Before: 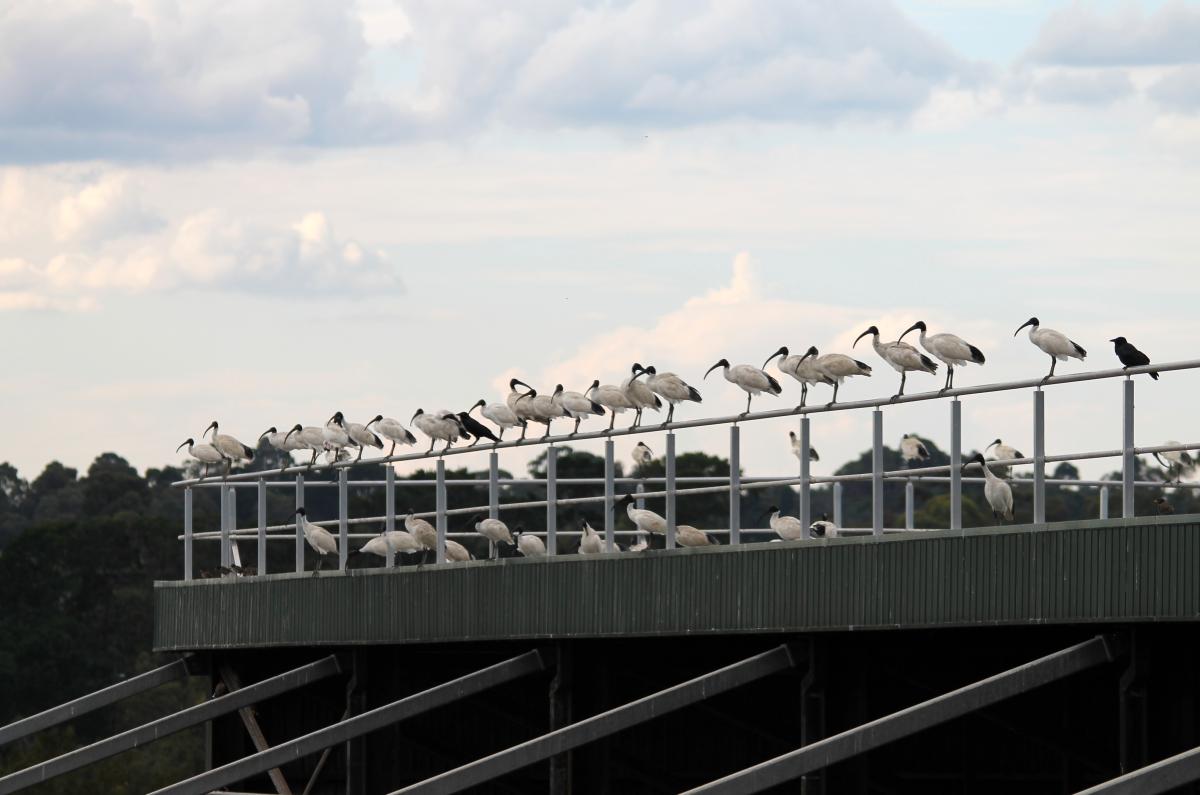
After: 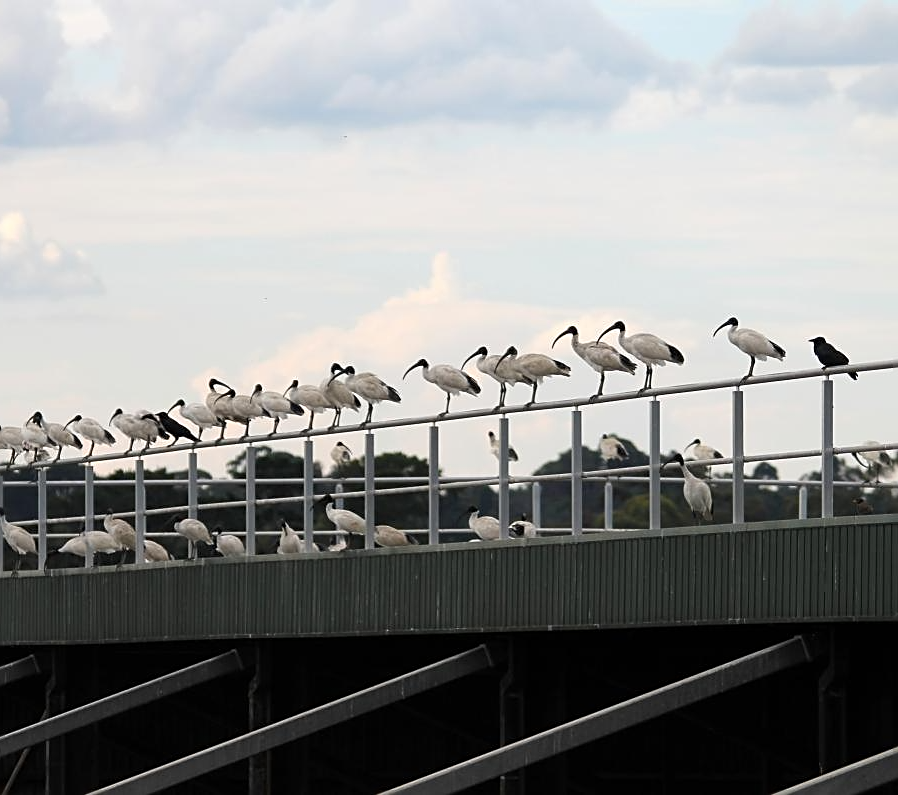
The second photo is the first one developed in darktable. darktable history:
contrast equalizer: y [[0.5 ×4, 0.524, 0.59], [0.5 ×6], [0.5 ×6], [0, 0, 0, 0.01, 0.045, 0.012], [0, 0, 0, 0.044, 0.195, 0.131]], mix 0.186
crop and rotate: left 25.086%
sharpen: amount 0.5
